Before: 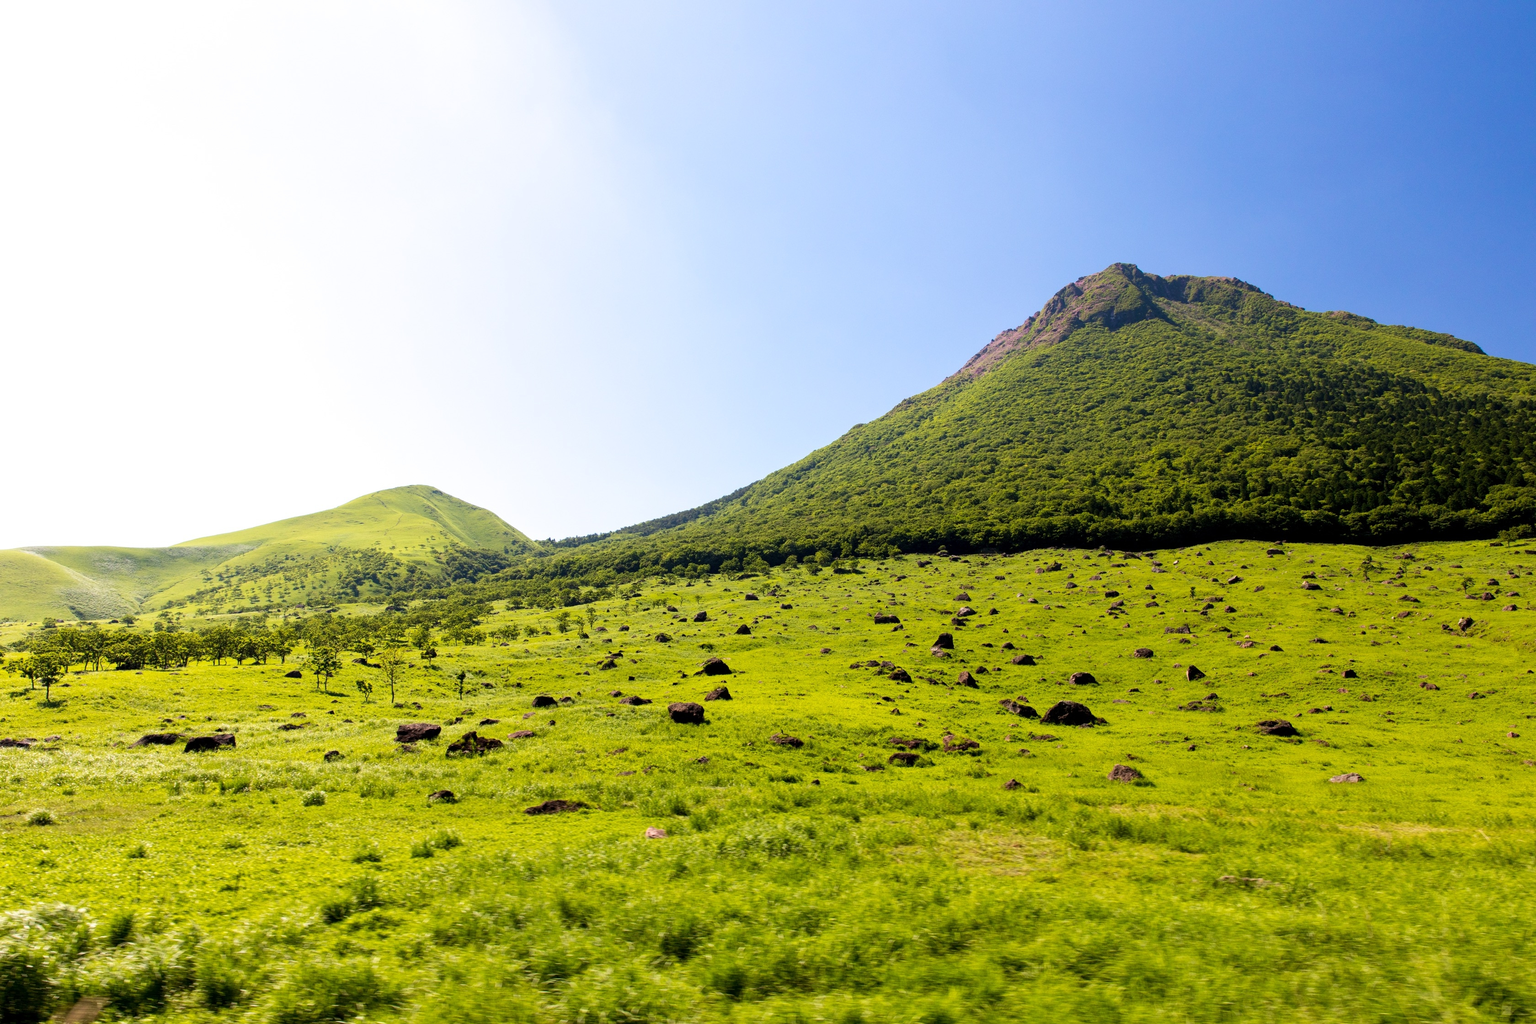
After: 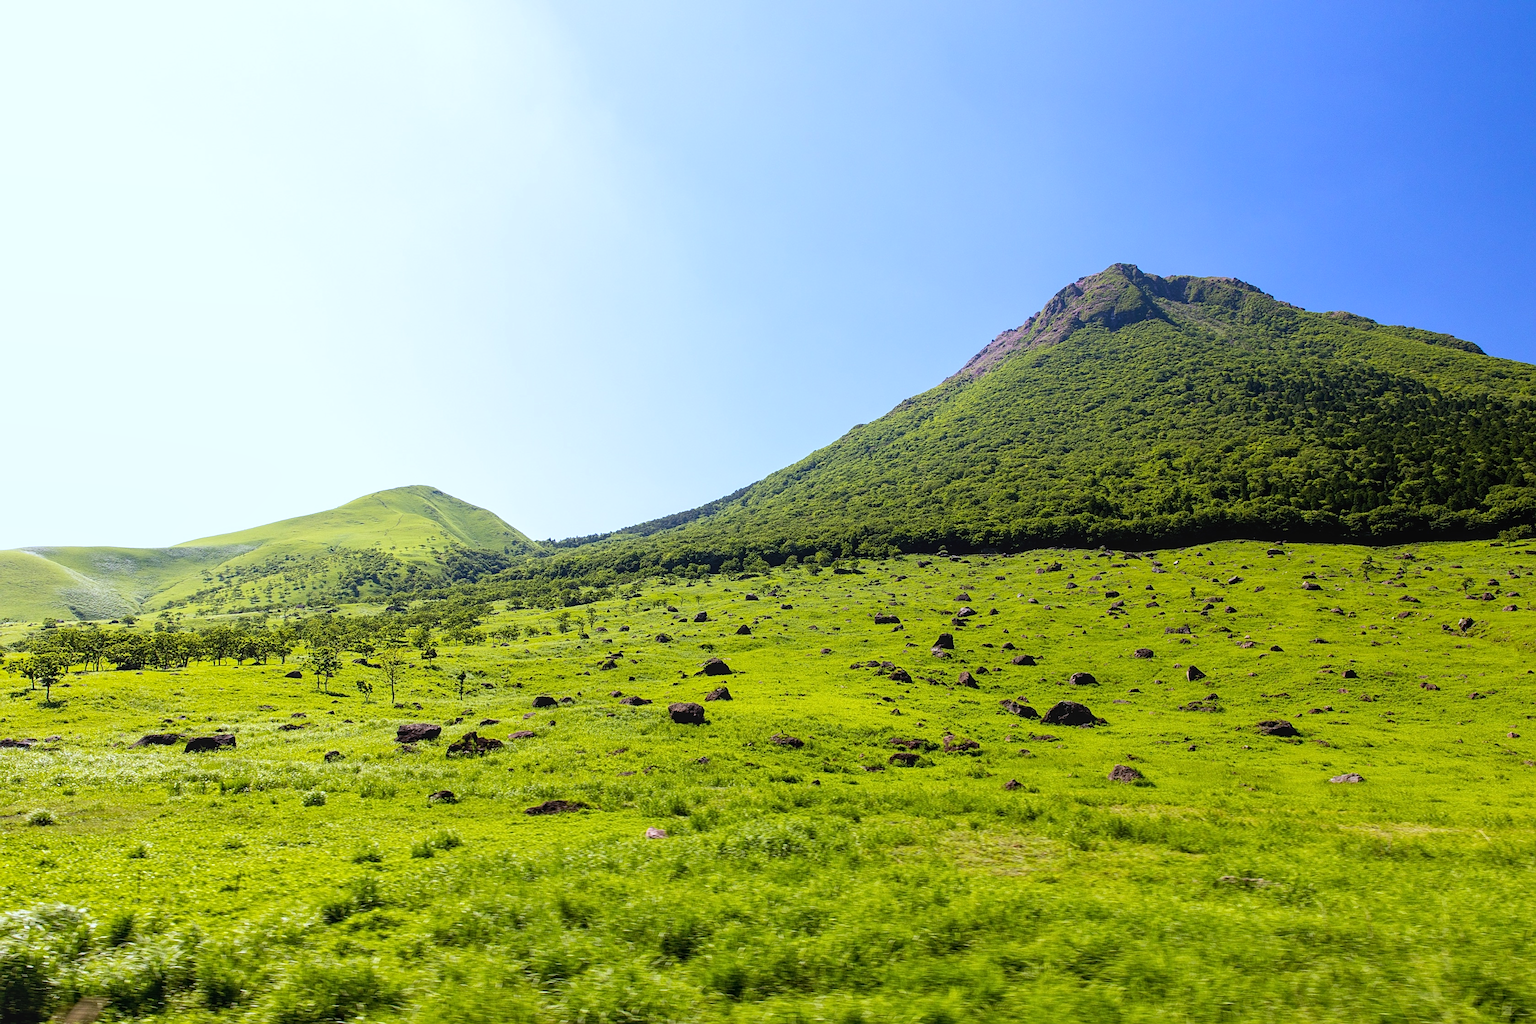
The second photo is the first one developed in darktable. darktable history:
tone equalizer: on, module defaults
white balance: red 0.926, green 1.003, blue 1.133
sharpen: on, module defaults
local contrast: detail 110%
